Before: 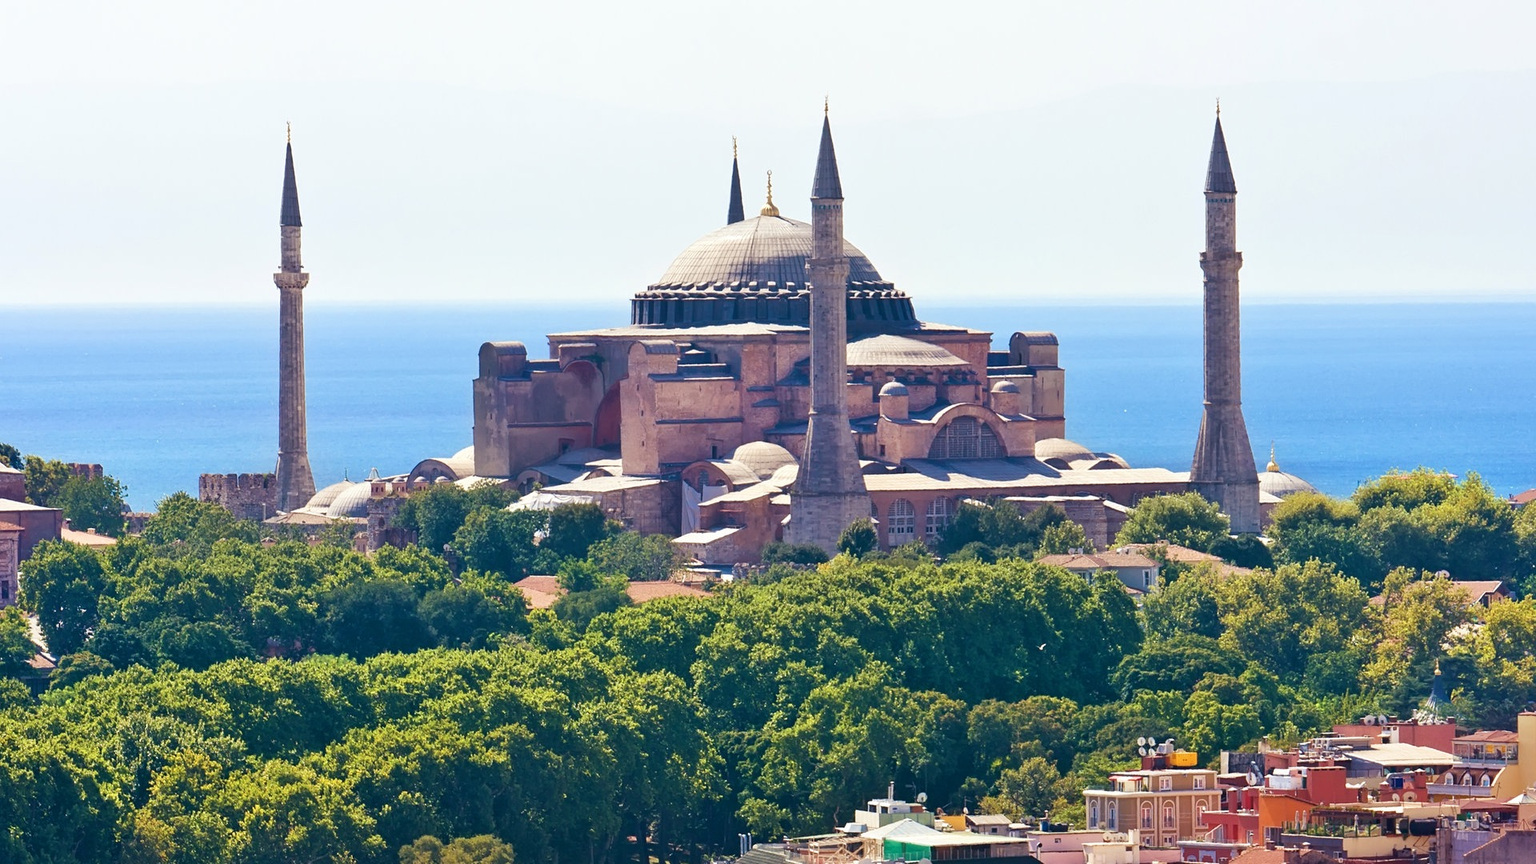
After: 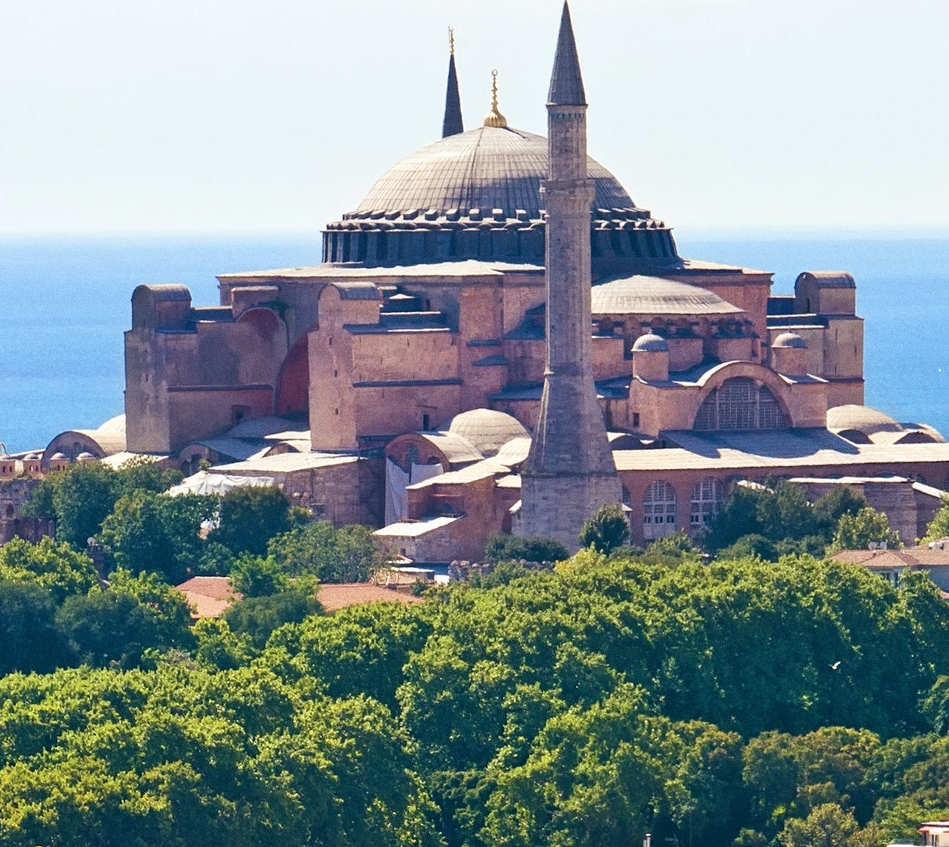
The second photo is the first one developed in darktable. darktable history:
crop and rotate: angle 0.02°, left 24.353%, top 13.219%, right 26.156%, bottom 8.224%
grain: coarseness 3.21 ISO
